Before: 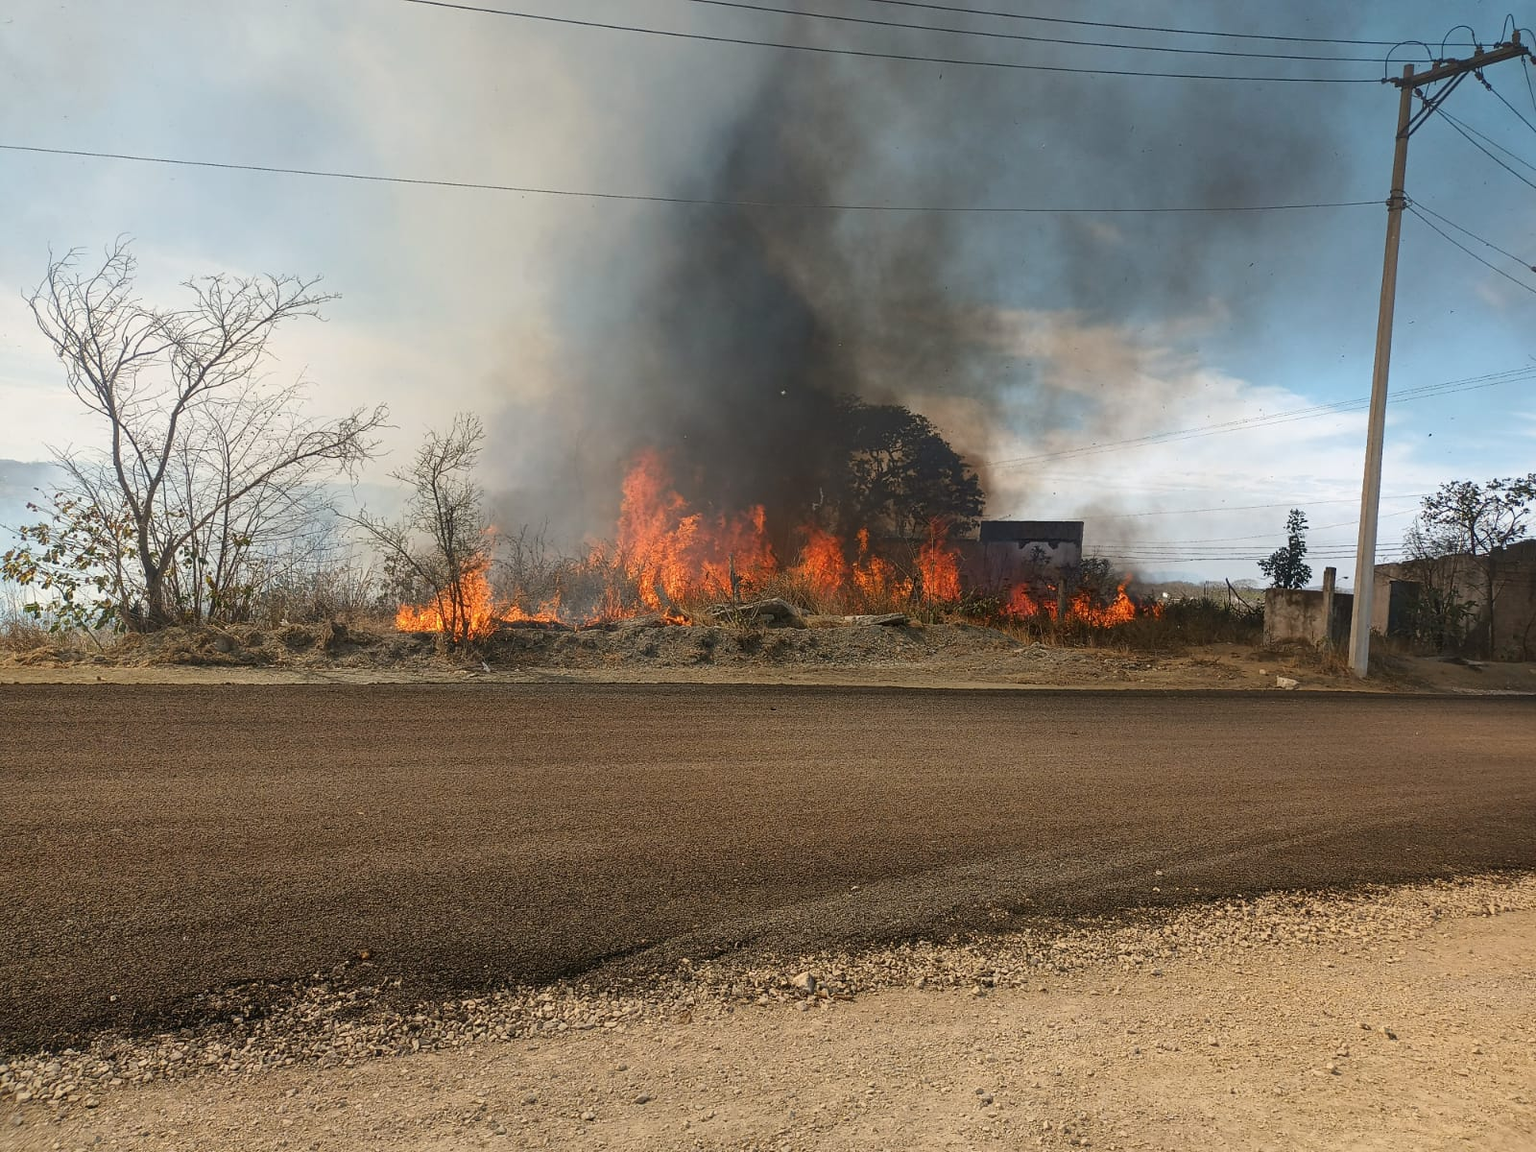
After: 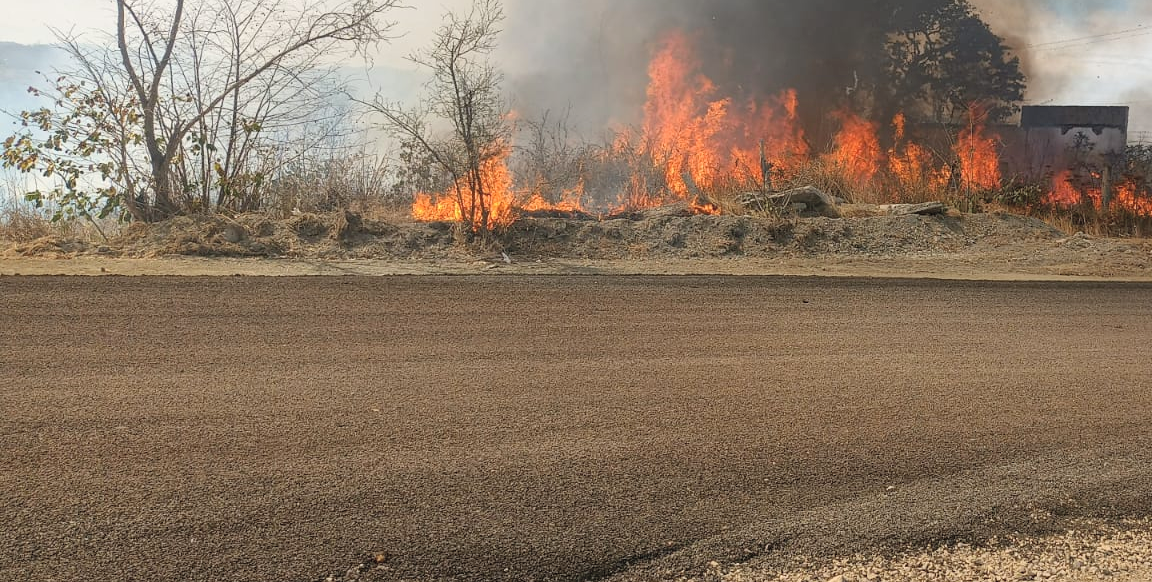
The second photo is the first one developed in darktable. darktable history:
contrast brightness saturation: brightness 0.15
crop: top 36.498%, right 27.964%, bottom 14.995%
